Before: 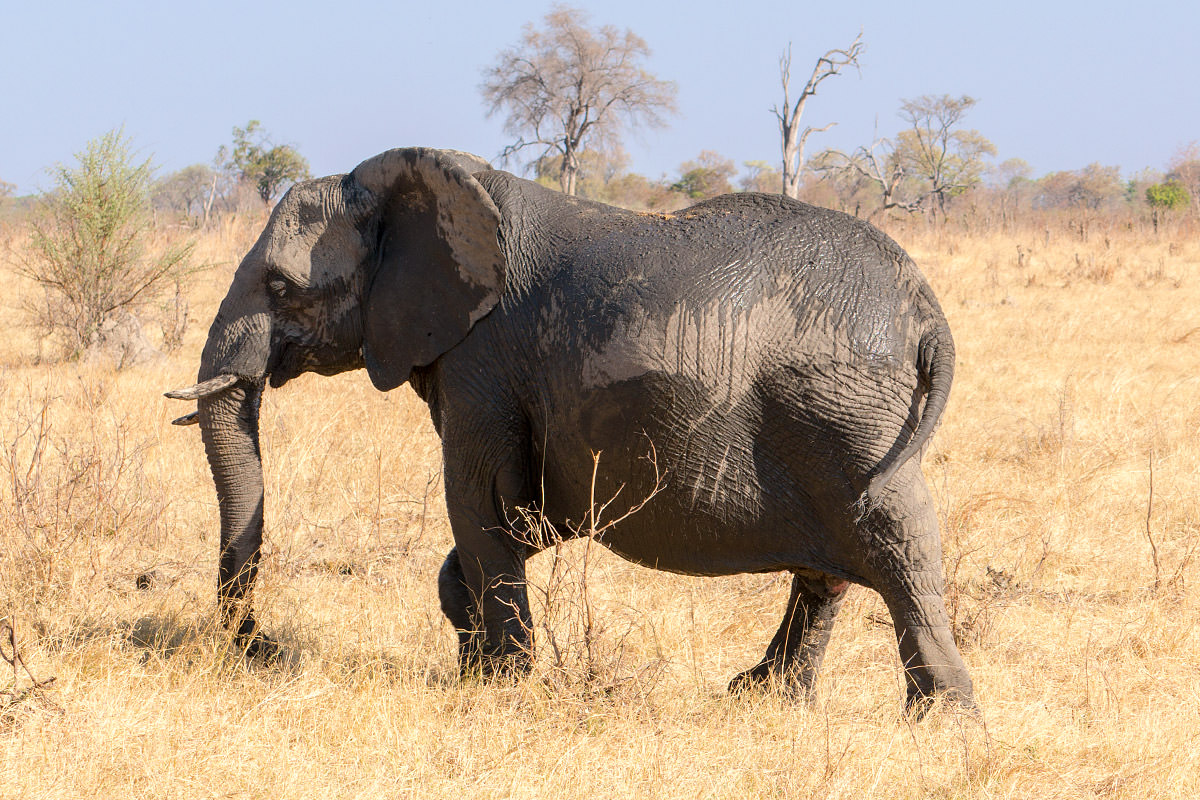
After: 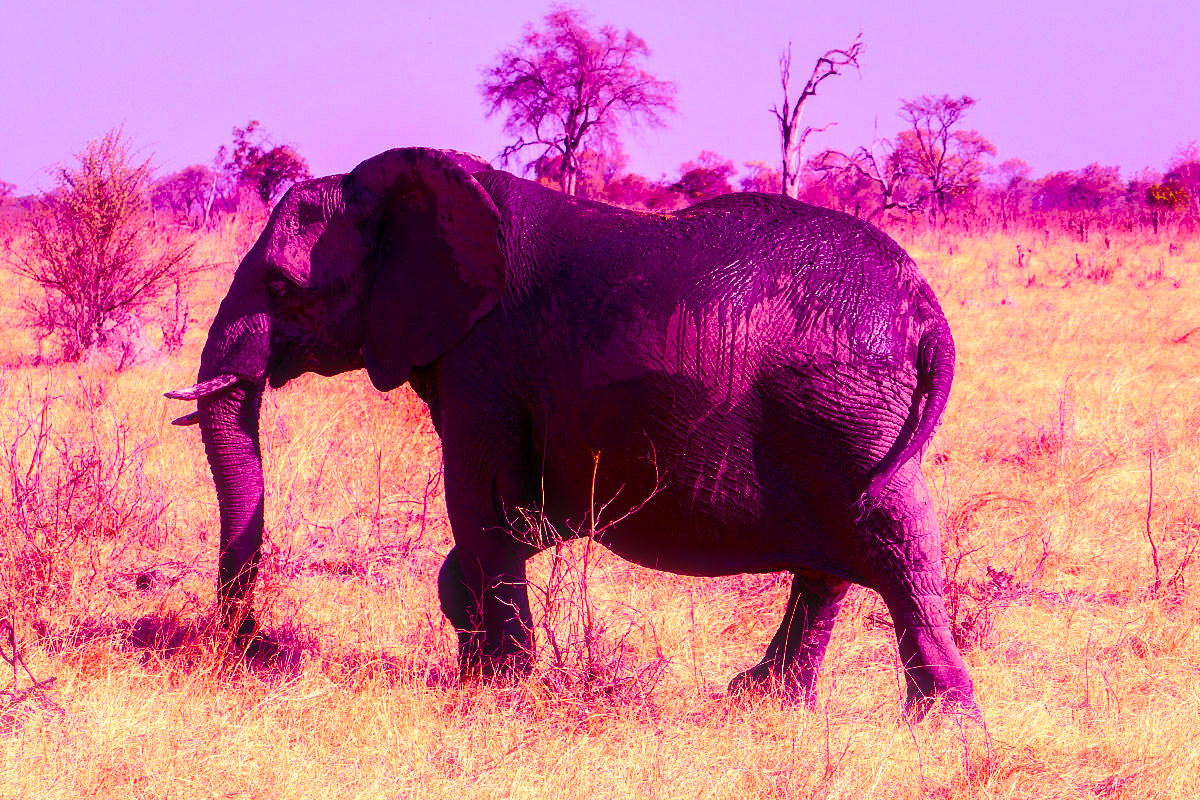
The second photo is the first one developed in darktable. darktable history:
tone curve: curves: ch0 [(0, 0) (0.126, 0.061) (0.338, 0.285) (0.494, 0.518) (0.703, 0.762) (1, 1)]; ch1 [(0, 0) (0.364, 0.322) (0.443, 0.441) (0.5, 0.501) (0.55, 0.578) (1, 1)]; ch2 [(0, 0) (0.44, 0.424) (0.501, 0.499) (0.557, 0.564) (0.613, 0.682) (0.707, 0.746) (1, 1)], color space Lab, independent channels, preserve colors none
shadows and highlights: shadows -88.03, highlights -35.45, shadows color adjustment 99.15%, highlights color adjustment 0%, soften with gaussian
color balance: mode lift, gamma, gain (sRGB), lift [1, 1, 0.101, 1]
velvia: strength 39.63%
color balance rgb: perceptual saturation grading › global saturation 20%, perceptual saturation grading › highlights -25%, perceptual saturation grading › shadows 25%, global vibrance 50%
bloom: size 5%, threshold 95%, strength 15%
